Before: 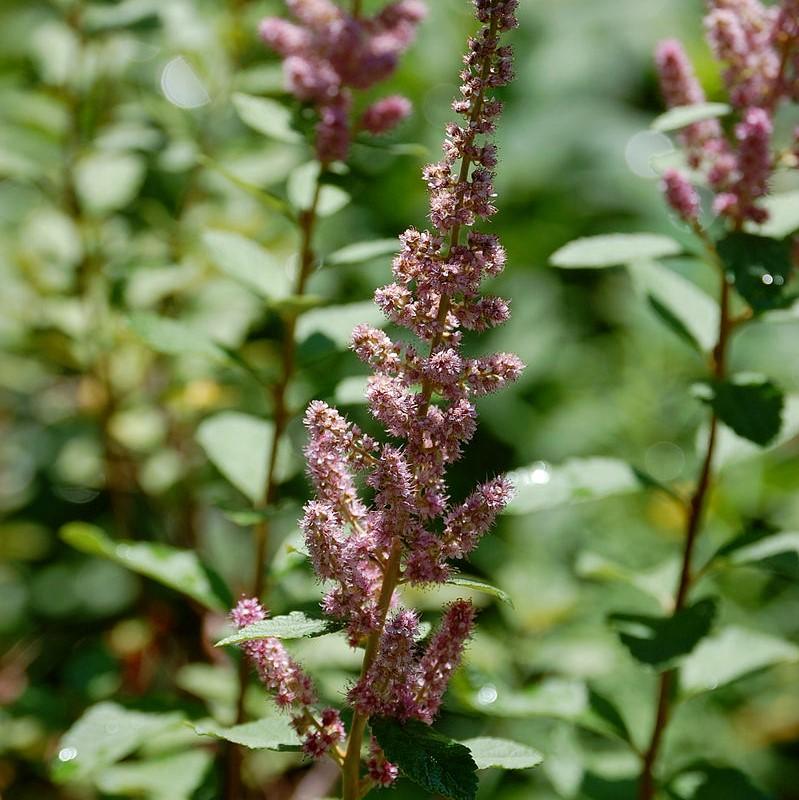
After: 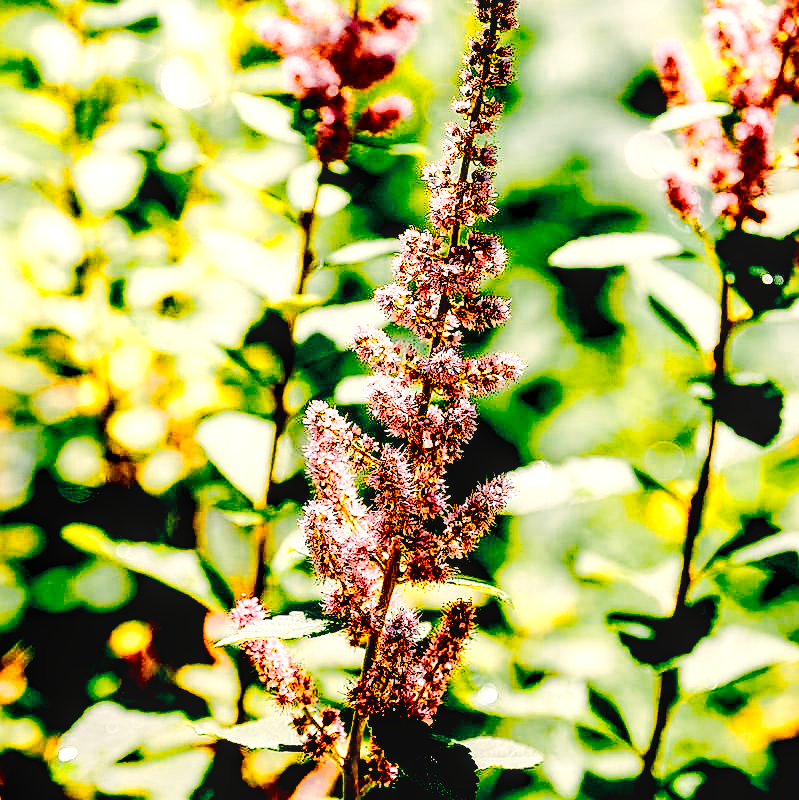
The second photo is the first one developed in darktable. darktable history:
tone curve: curves: ch0 [(0, 0.011) (0.104, 0.085) (0.236, 0.234) (0.398, 0.507) (0.498, 0.621) (0.65, 0.757) (0.835, 0.883) (1, 0.961)]; ch1 [(0, 0) (0.353, 0.344) (0.43, 0.401) (0.479, 0.476) (0.502, 0.502) (0.54, 0.542) (0.602, 0.613) (0.638, 0.668) (0.693, 0.727) (1, 1)]; ch2 [(0, 0) (0.34, 0.314) (0.434, 0.43) (0.5, 0.506) (0.521, 0.54) (0.54, 0.56) (0.595, 0.613) (0.644, 0.729) (1, 1)], preserve colors none
exposure: black level correction 0.036, exposure 0.903 EV, compensate highlight preservation false
color balance rgb: highlights gain › chroma 1.102%, highlights gain › hue 60.27°, linear chroma grading › global chroma -15.783%, perceptual saturation grading › global saturation 44.685%, perceptual saturation grading › highlights -50.465%, perceptual saturation grading › shadows 30.271%, perceptual brilliance grading › mid-tones 10.849%, perceptual brilliance grading › shadows 15.161%
local contrast: on, module defaults
color correction: highlights a* 3.65, highlights b* 5.1
color zones: curves: ch0 [(0.018, 0.548) (0.197, 0.654) (0.425, 0.447) (0.605, 0.658) (0.732, 0.579)]; ch1 [(0.105, 0.531) (0.224, 0.531) (0.386, 0.39) (0.618, 0.456) (0.732, 0.456) (0.956, 0.421)]; ch2 [(0.039, 0.583) (0.215, 0.465) (0.399, 0.544) (0.465, 0.548) (0.614, 0.447) (0.724, 0.43) (0.882, 0.623) (0.956, 0.632)]
contrast brightness saturation: contrast 0.043, saturation 0.164
sharpen: radius 1.459, amount 0.412, threshold 1.234
